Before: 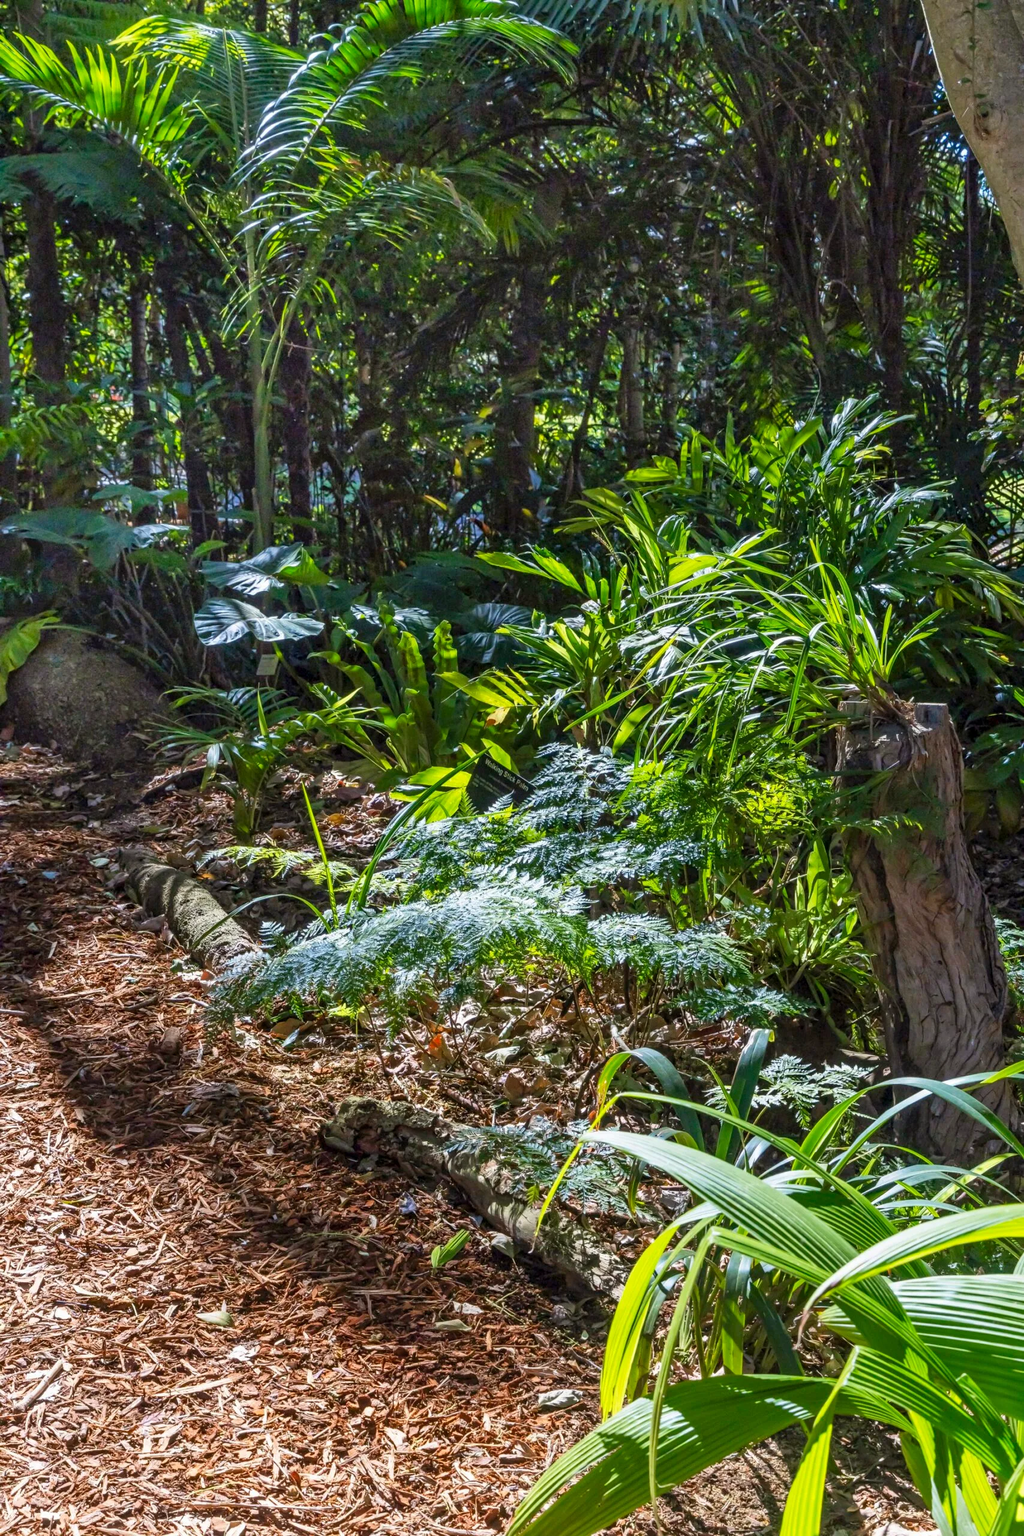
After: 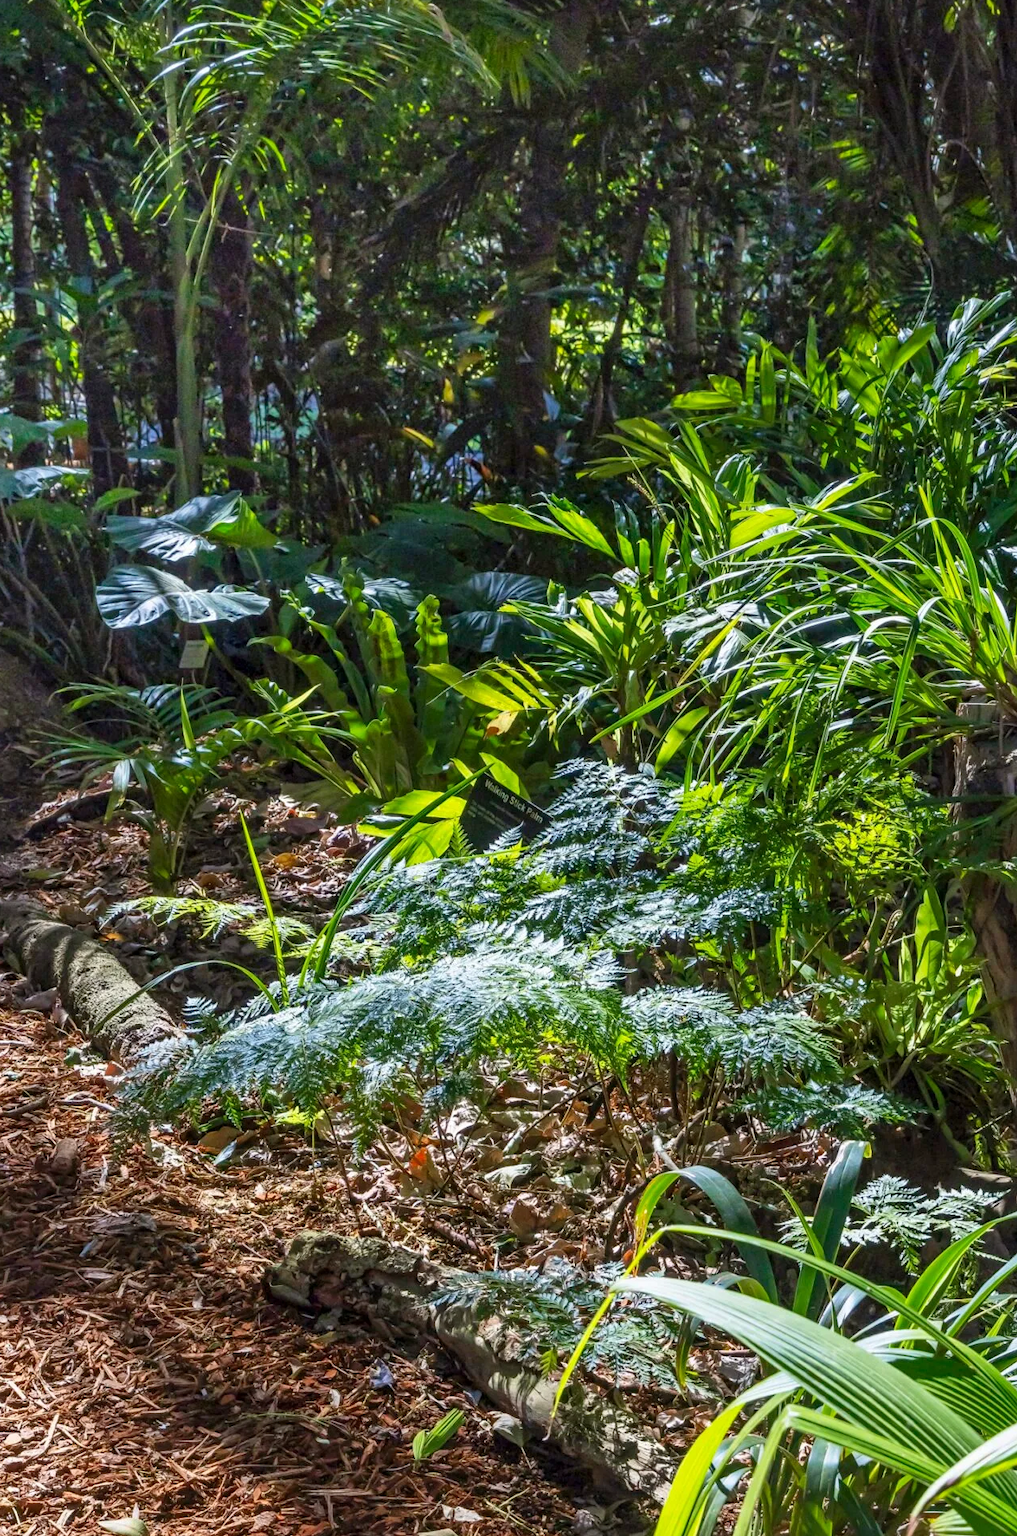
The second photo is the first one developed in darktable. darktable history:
crop and rotate: left 12.007%, top 11.438%, right 13.6%, bottom 13.687%
